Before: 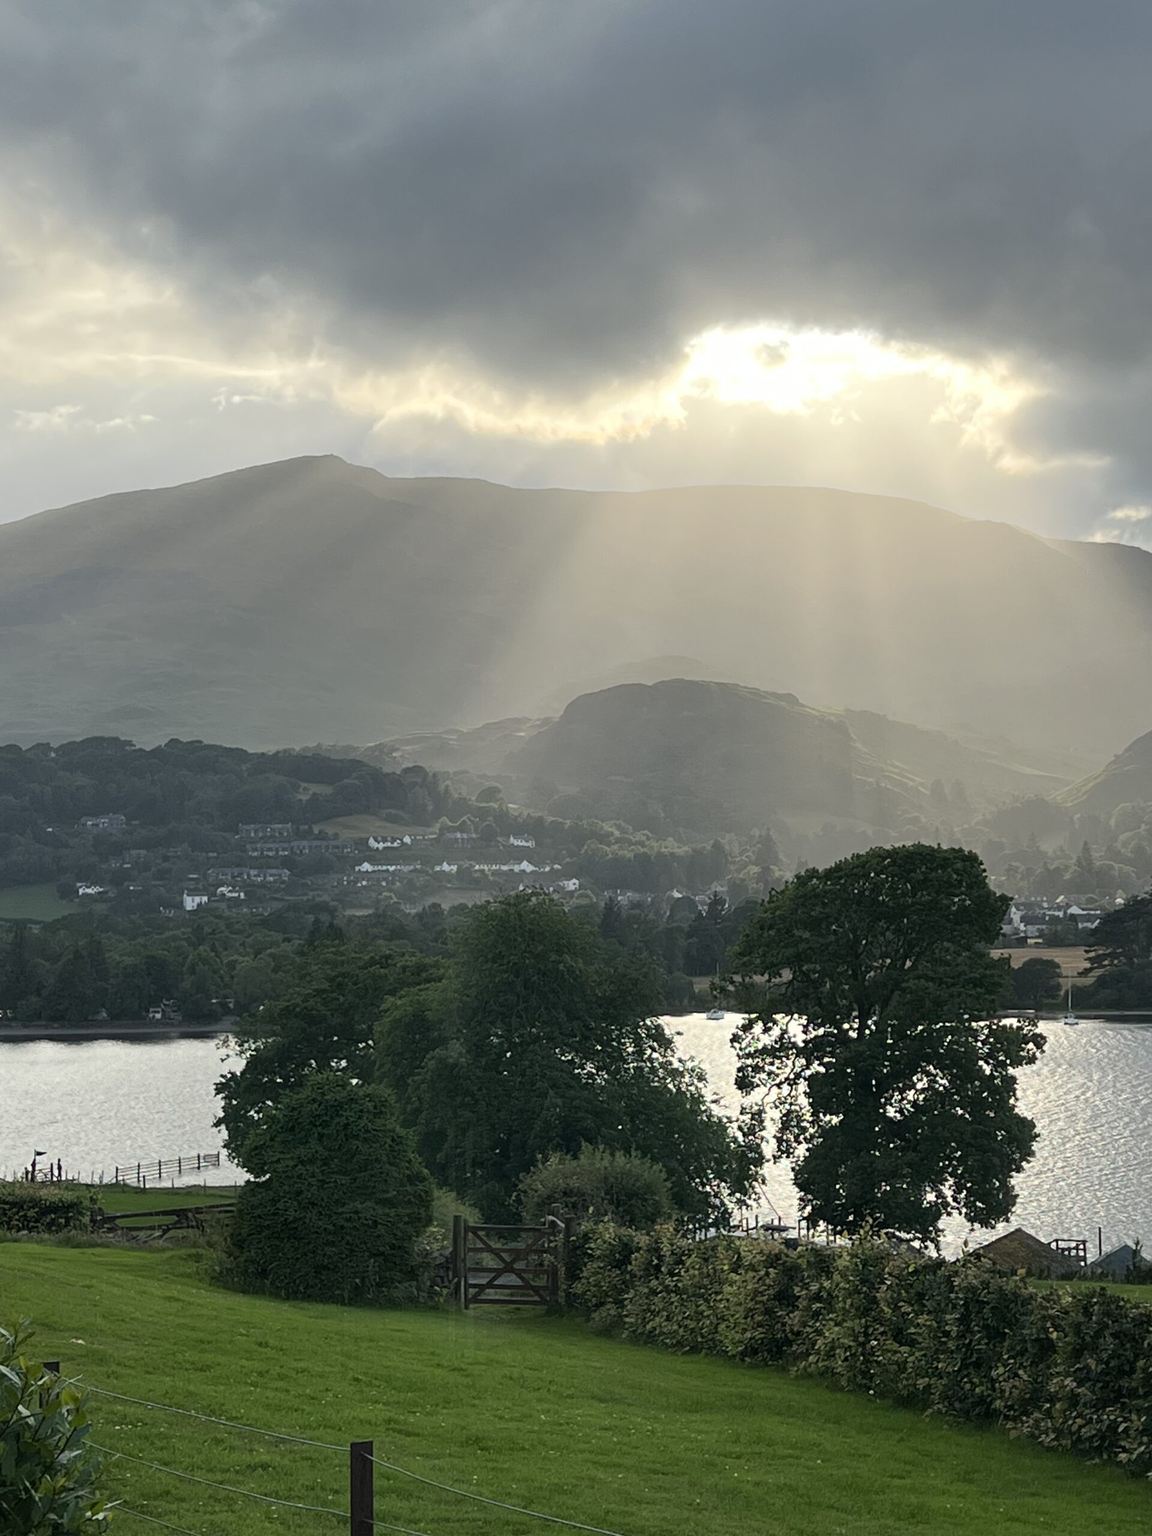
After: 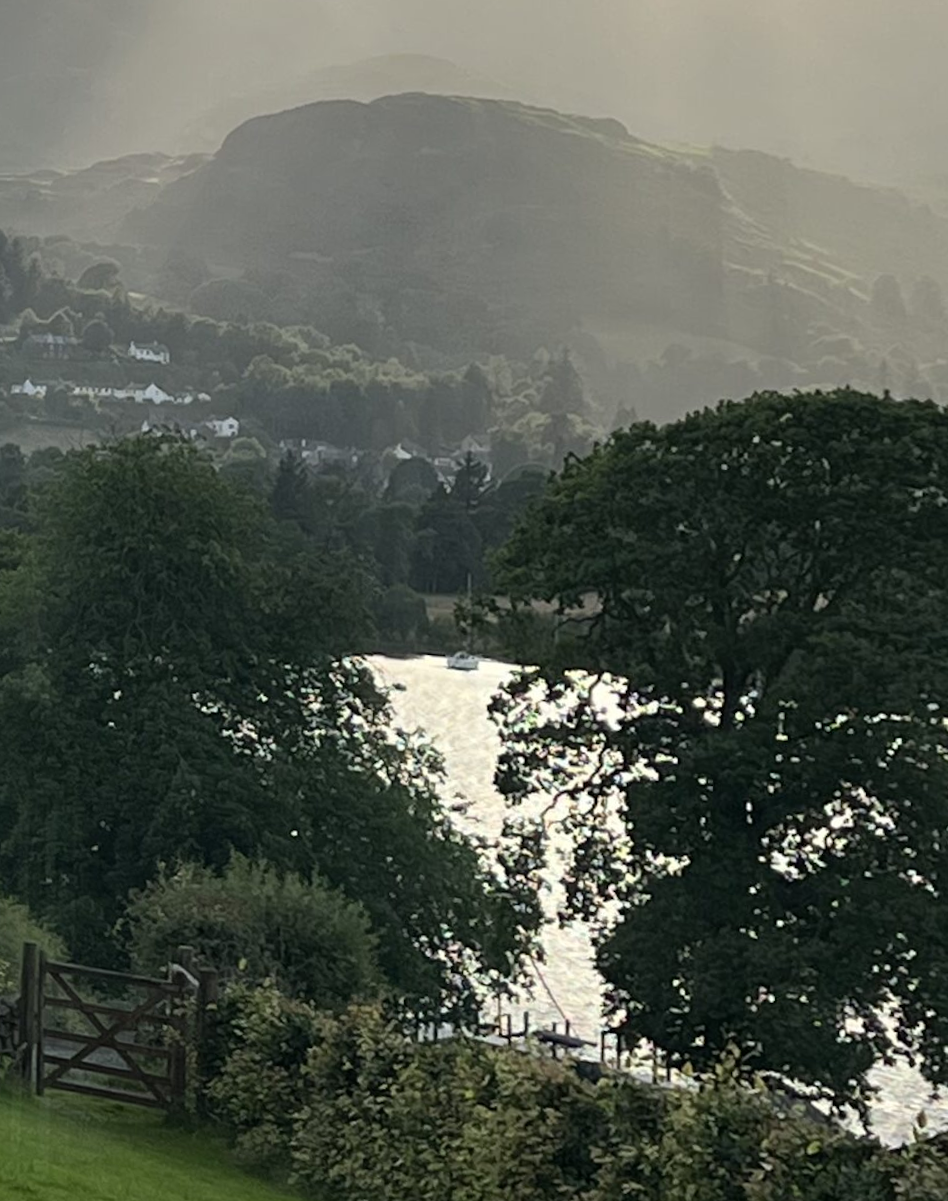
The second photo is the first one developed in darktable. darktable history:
rotate and perspective: rotation 1.69°, lens shift (vertical) -0.023, lens shift (horizontal) -0.291, crop left 0.025, crop right 0.988, crop top 0.092, crop bottom 0.842
crop: left 29.672%, top 41.786%, right 20.851%, bottom 3.487%
